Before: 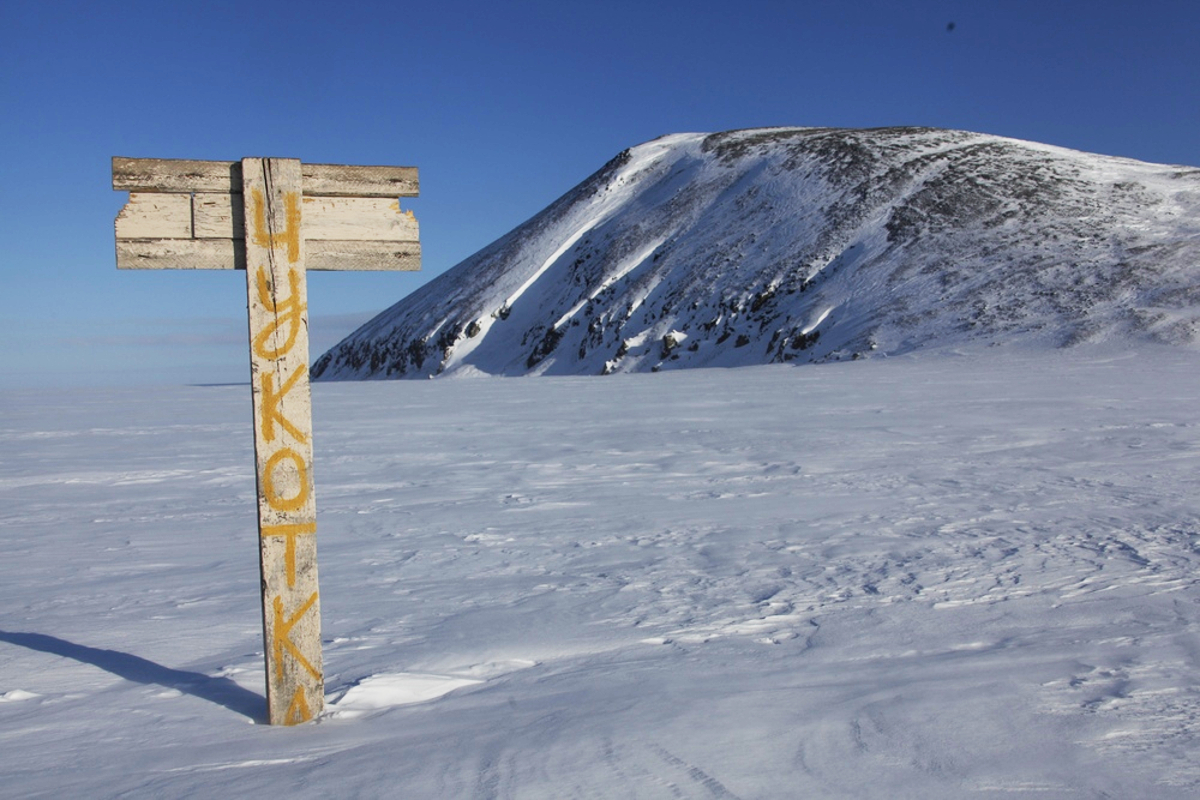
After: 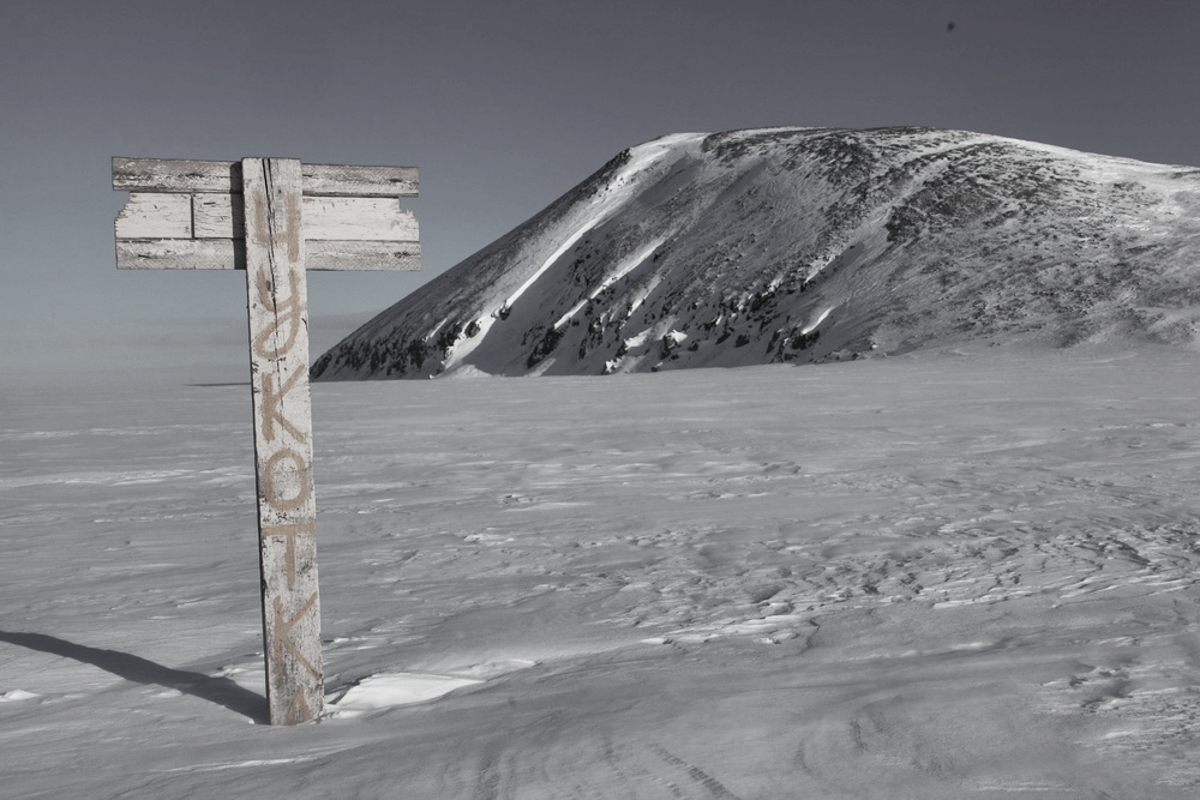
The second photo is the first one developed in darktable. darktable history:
shadows and highlights: radius 108.52, shadows 40.68, highlights -72.88, low approximation 0.01, soften with gaussian
color contrast: green-magenta contrast 0.3, blue-yellow contrast 0.15
